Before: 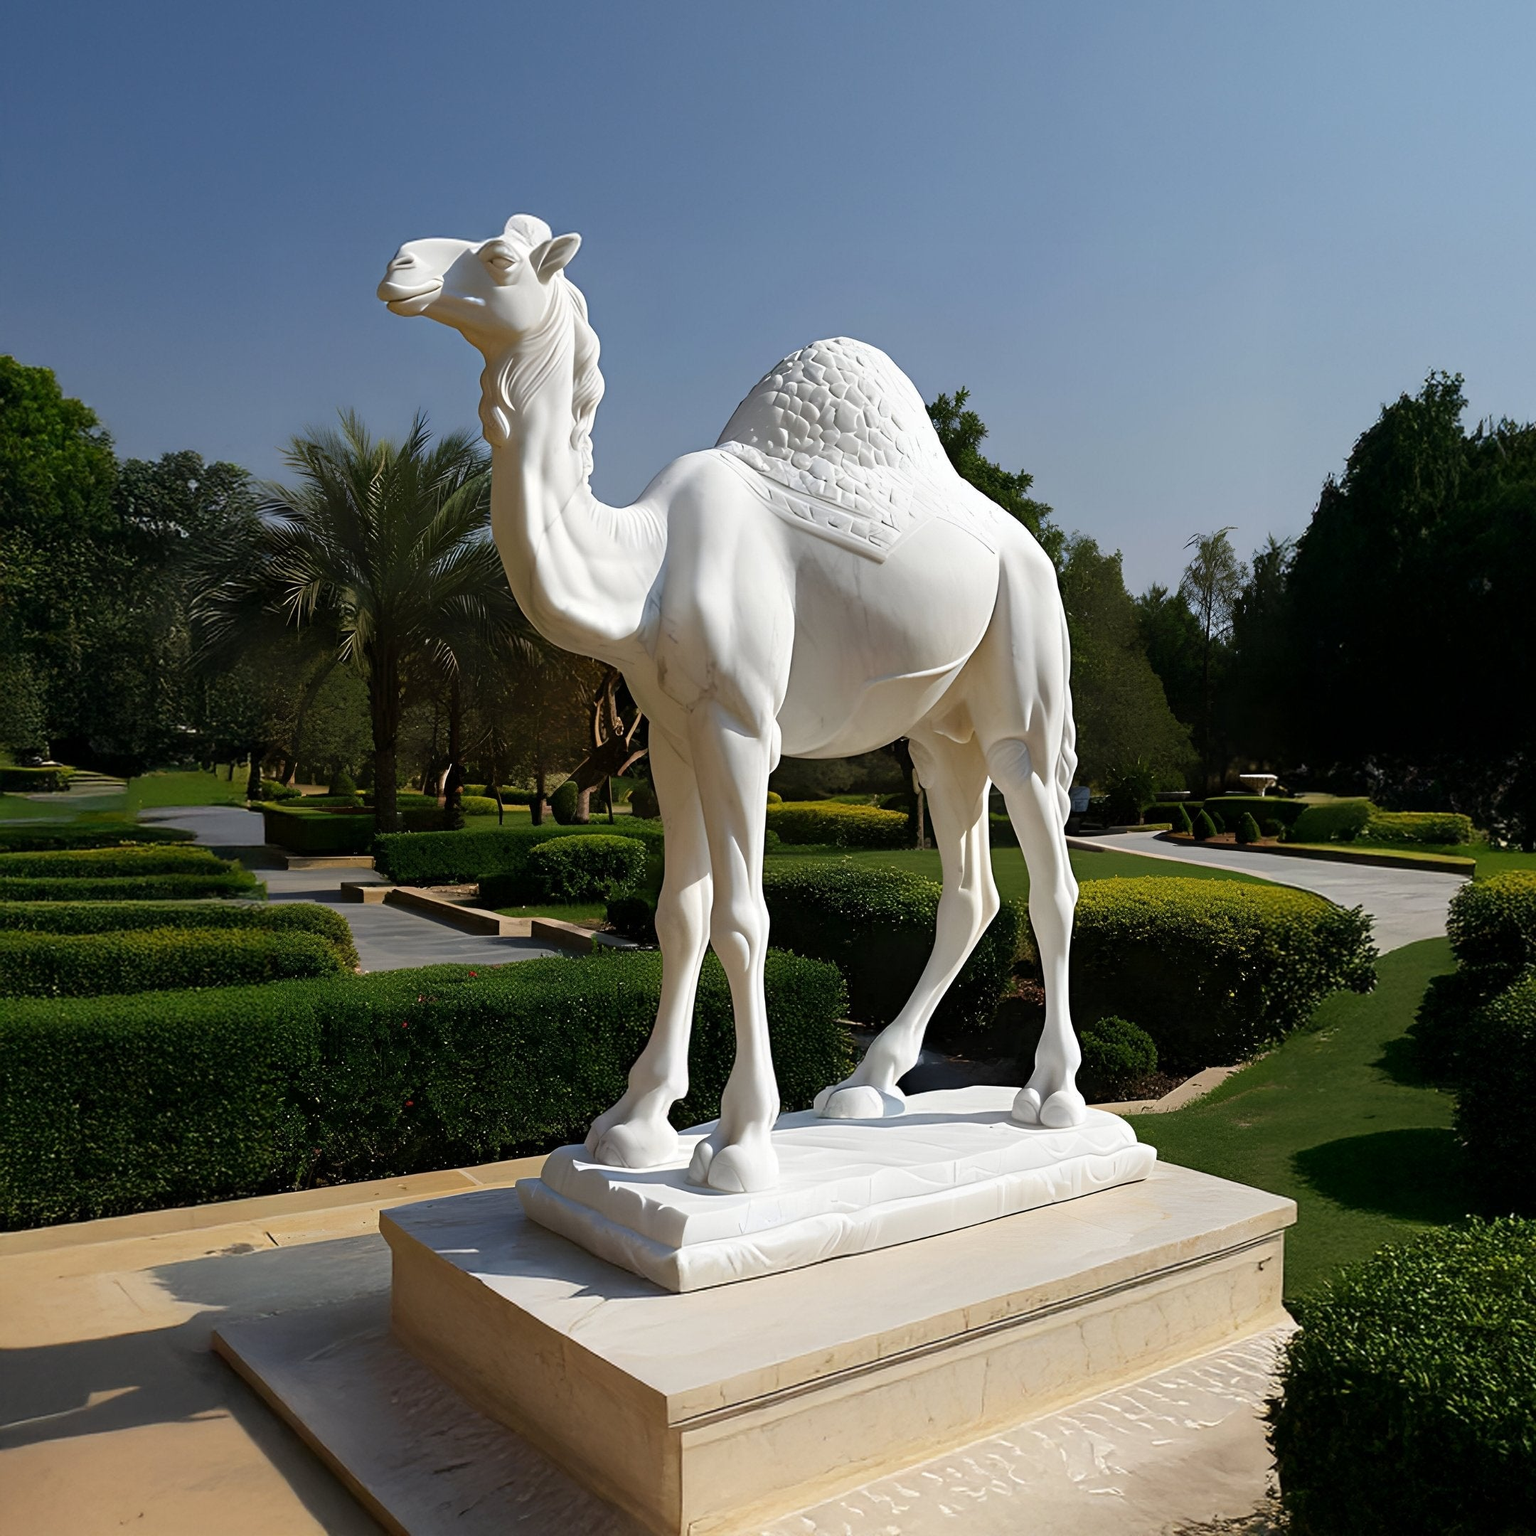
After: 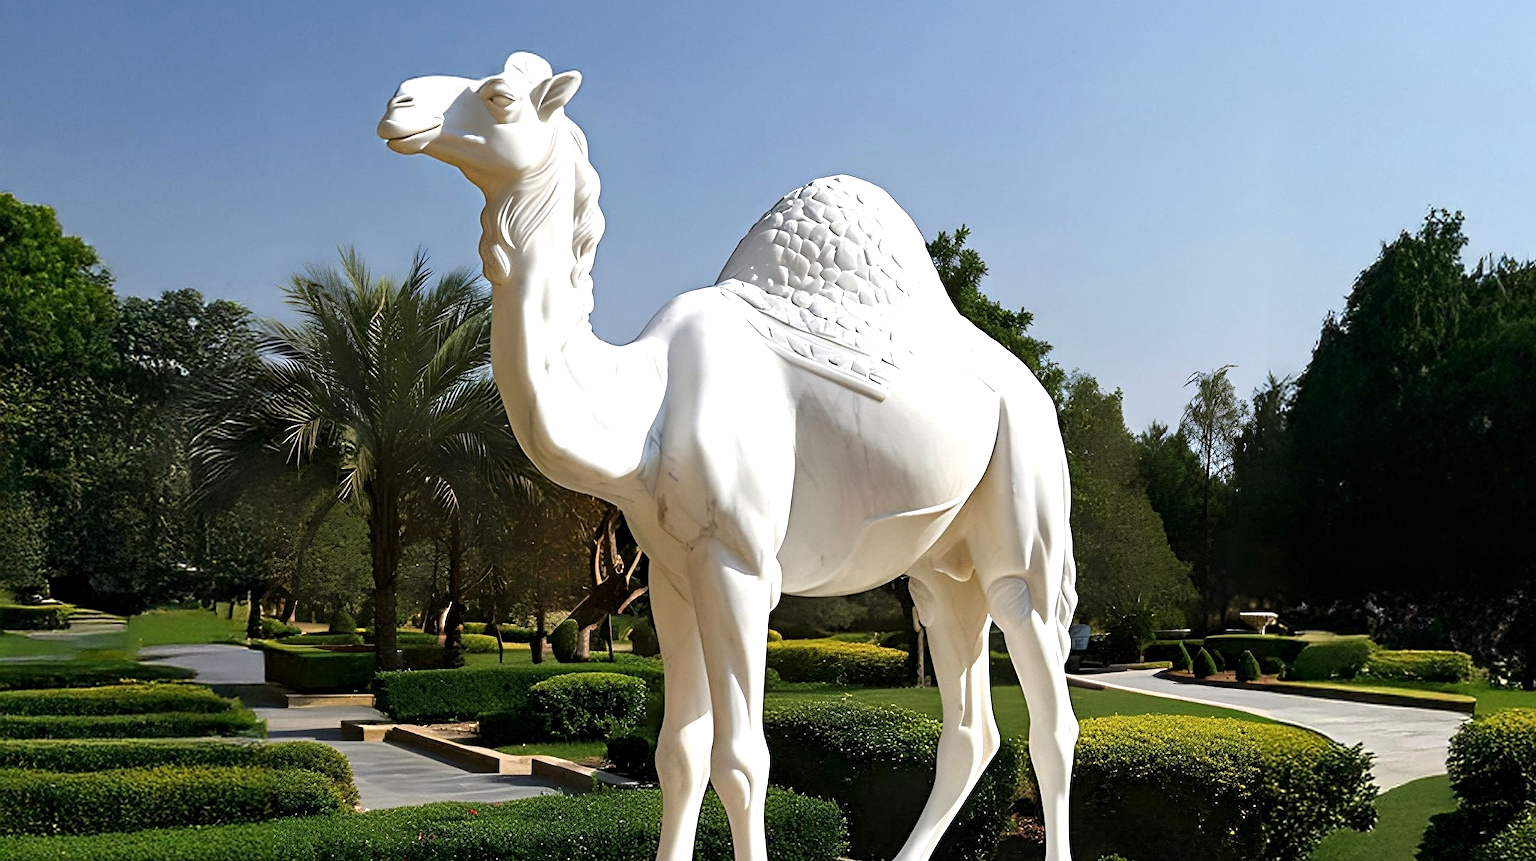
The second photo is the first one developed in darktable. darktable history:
exposure: black level correction 0, exposure 0.7 EV, compensate exposure bias true, compensate highlight preservation false
crop and rotate: top 10.605%, bottom 33.274%
contrast equalizer: octaves 7, y [[0.509, 0.514, 0.523, 0.542, 0.578, 0.603], [0.5 ×6], [0.509, 0.514, 0.523, 0.542, 0.578, 0.603], [0.001, 0.002, 0.003, 0.005, 0.01, 0.013], [0.001, 0.002, 0.003, 0.005, 0.01, 0.013]]
